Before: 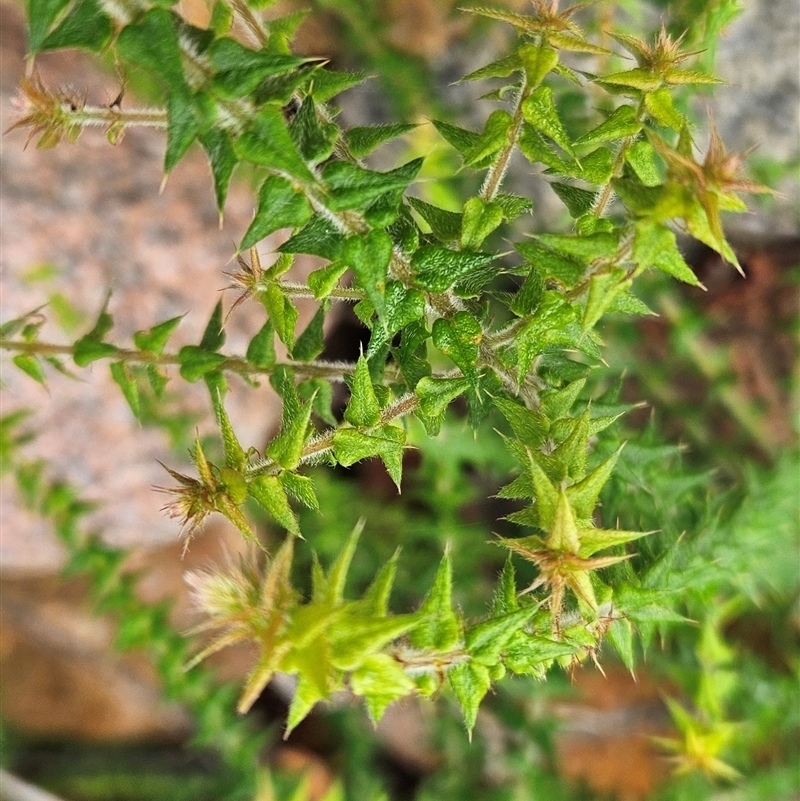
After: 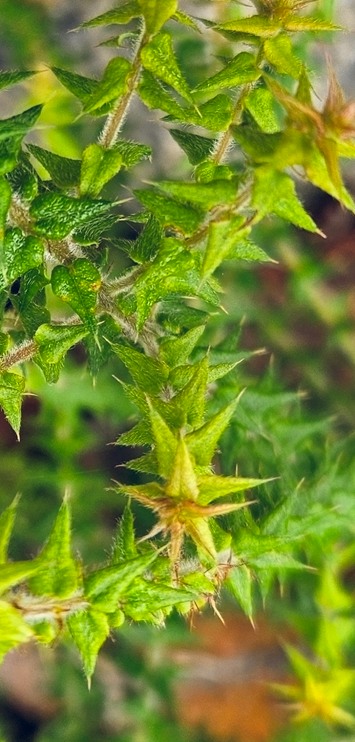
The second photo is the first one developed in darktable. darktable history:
crop: left 47.628%, top 6.643%, right 7.874%
color balance rgb: shadows lift › hue 87.51°, highlights gain › chroma 0.68%, highlights gain › hue 55.1°, global offset › chroma 0.13%, global offset › hue 253.66°, linear chroma grading › global chroma 0.5%, perceptual saturation grading › global saturation 16.38%
